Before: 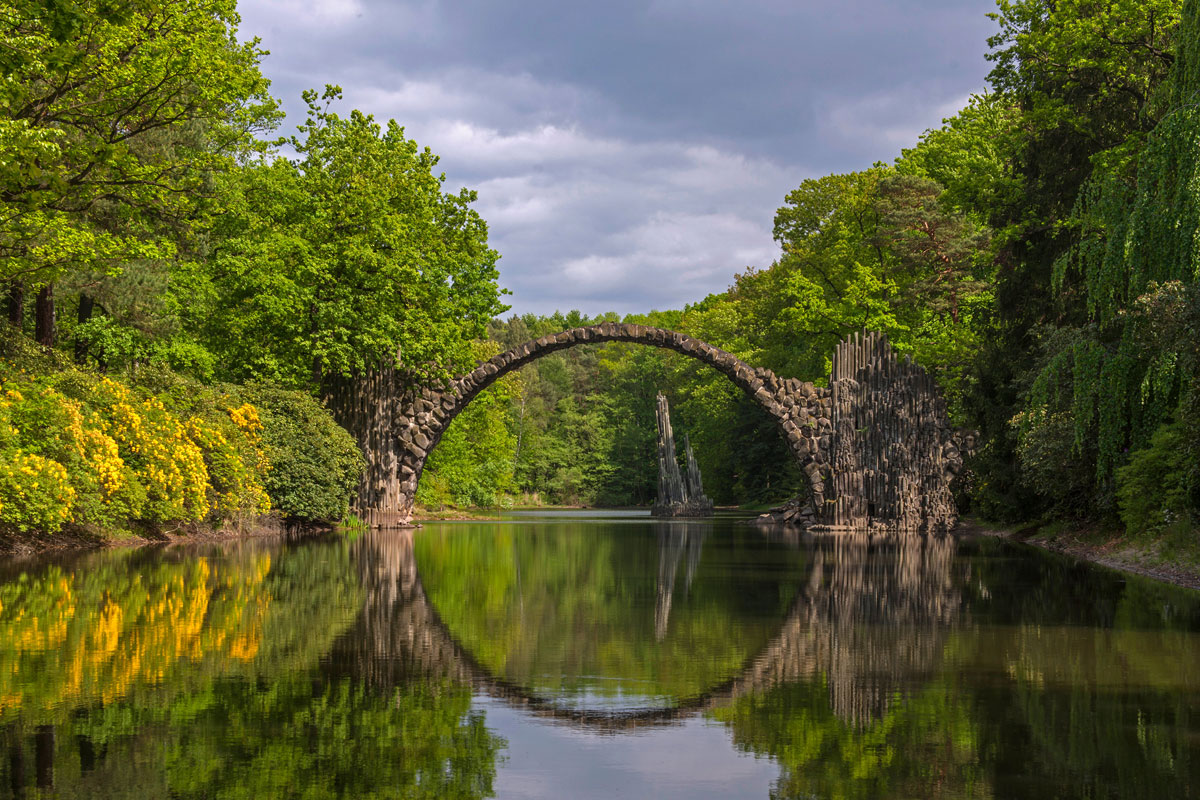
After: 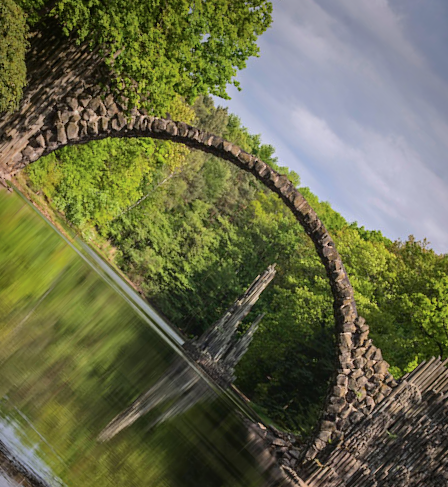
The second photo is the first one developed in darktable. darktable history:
vignetting: fall-off start 80.71%, fall-off radius 61.89%, saturation -0.003, center (-0.023, 0.4), automatic ratio true, width/height ratio 1.41, unbound false
crop and rotate: angle -45.03°, top 16.536%, right 0.946%, bottom 11.682%
tone curve: curves: ch0 [(0, 0) (0.003, 0.012) (0.011, 0.02) (0.025, 0.032) (0.044, 0.046) (0.069, 0.06) (0.1, 0.09) (0.136, 0.133) (0.177, 0.182) (0.224, 0.247) (0.277, 0.316) (0.335, 0.396) (0.399, 0.48) (0.468, 0.568) (0.543, 0.646) (0.623, 0.717) (0.709, 0.777) (0.801, 0.846) (0.898, 0.912) (1, 1)], color space Lab, independent channels, preserve colors none
